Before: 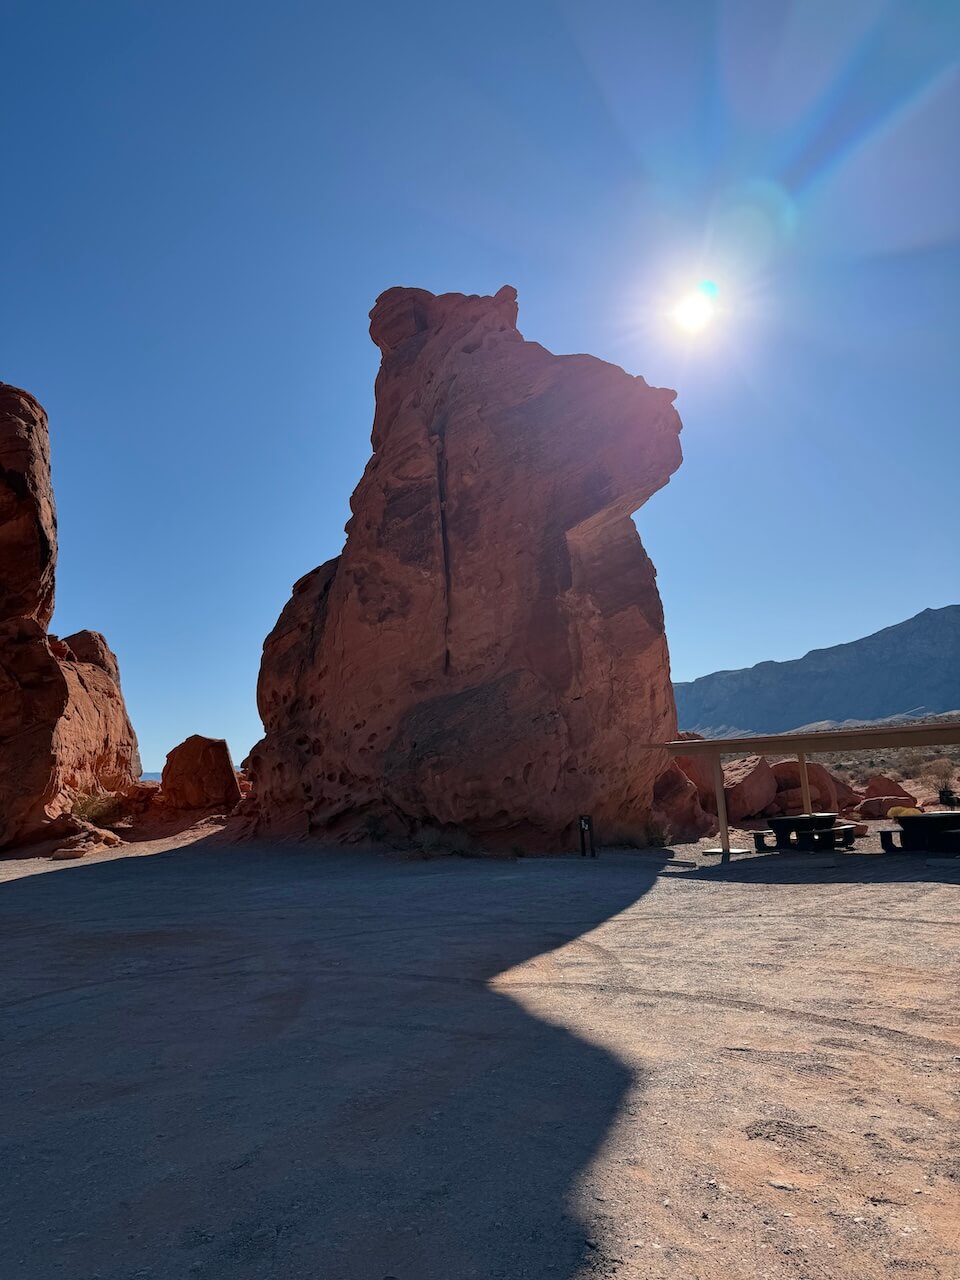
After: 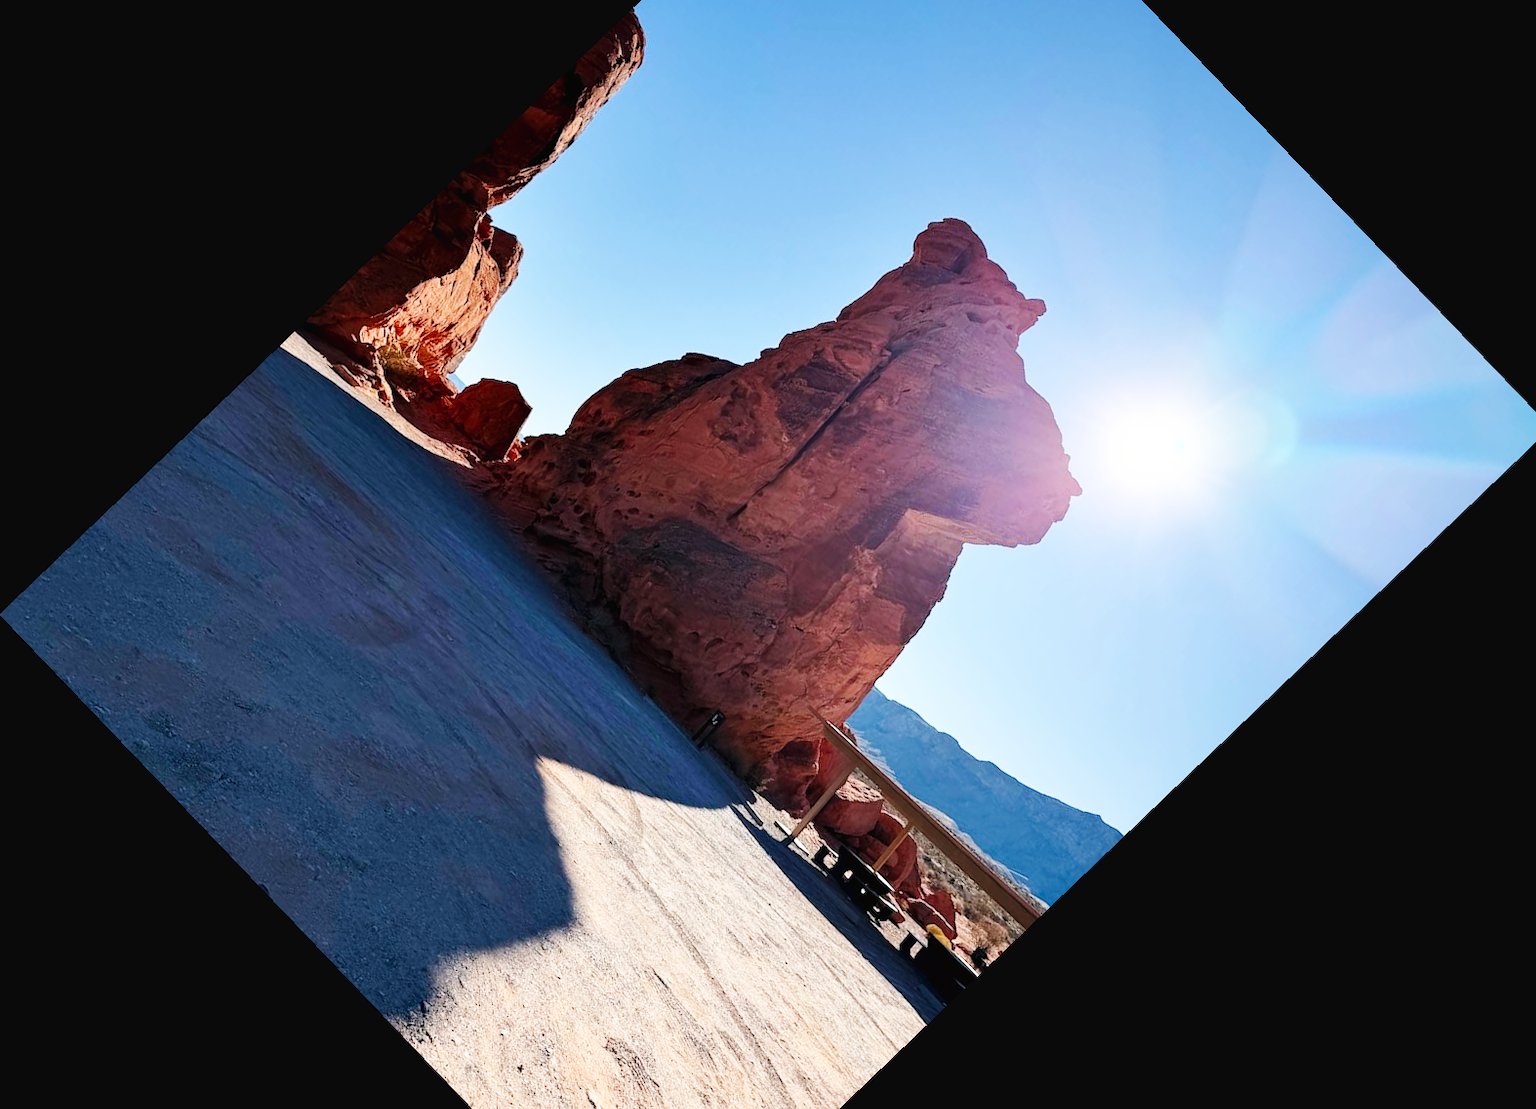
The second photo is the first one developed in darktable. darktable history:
crop and rotate: angle -46.26°, top 16.234%, right 0.912%, bottom 11.704%
base curve: curves: ch0 [(0, 0.003) (0.001, 0.002) (0.006, 0.004) (0.02, 0.022) (0.048, 0.086) (0.094, 0.234) (0.162, 0.431) (0.258, 0.629) (0.385, 0.8) (0.548, 0.918) (0.751, 0.988) (1, 1)], preserve colors none
